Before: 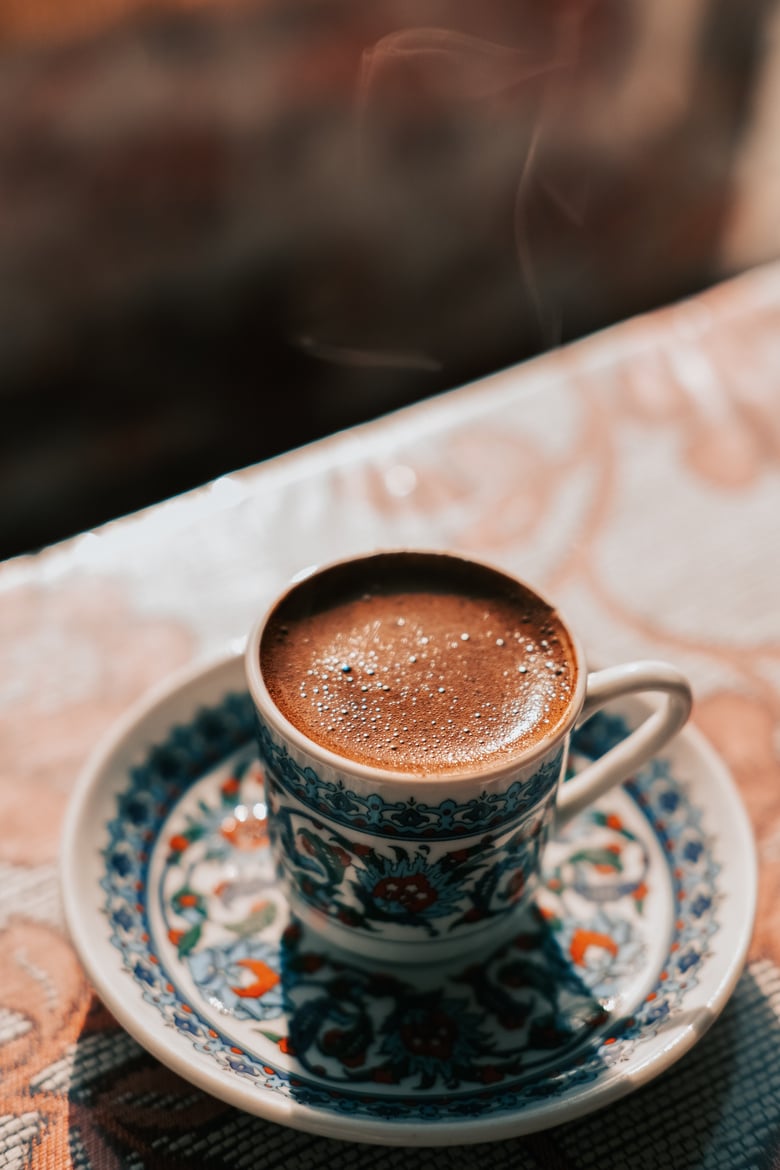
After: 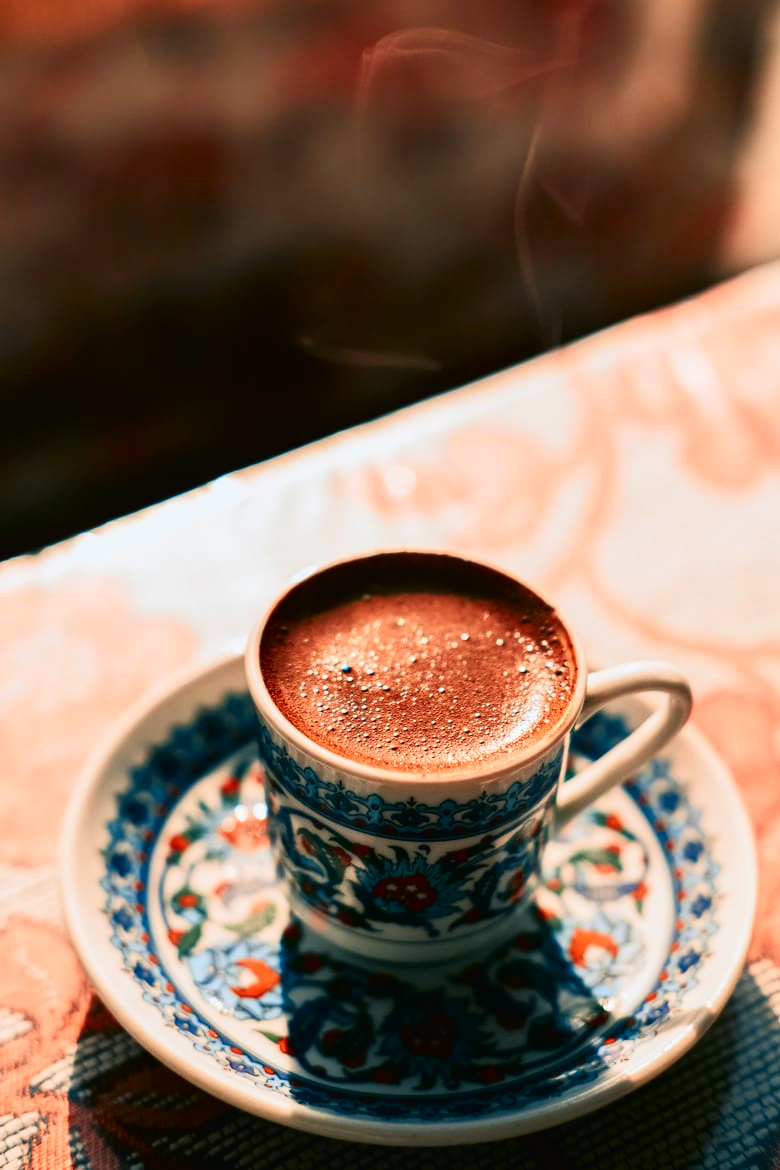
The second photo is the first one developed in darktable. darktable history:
tone curve: curves: ch0 [(0, 0.013) (0.074, 0.044) (0.251, 0.234) (0.472, 0.511) (0.63, 0.752) (0.746, 0.866) (0.899, 0.956) (1, 1)]; ch1 [(0, 0) (0.08, 0.08) (0.347, 0.394) (0.455, 0.441) (0.5, 0.5) (0.517, 0.53) (0.563, 0.611) (0.617, 0.682) (0.756, 0.788) (0.92, 0.92) (1, 1)]; ch2 [(0, 0) (0.096, 0.056) (0.304, 0.204) (0.5, 0.5) (0.539, 0.575) (0.597, 0.644) (0.92, 0.92) (1, 1)], color space Lab, independent channels, preserve colors none
